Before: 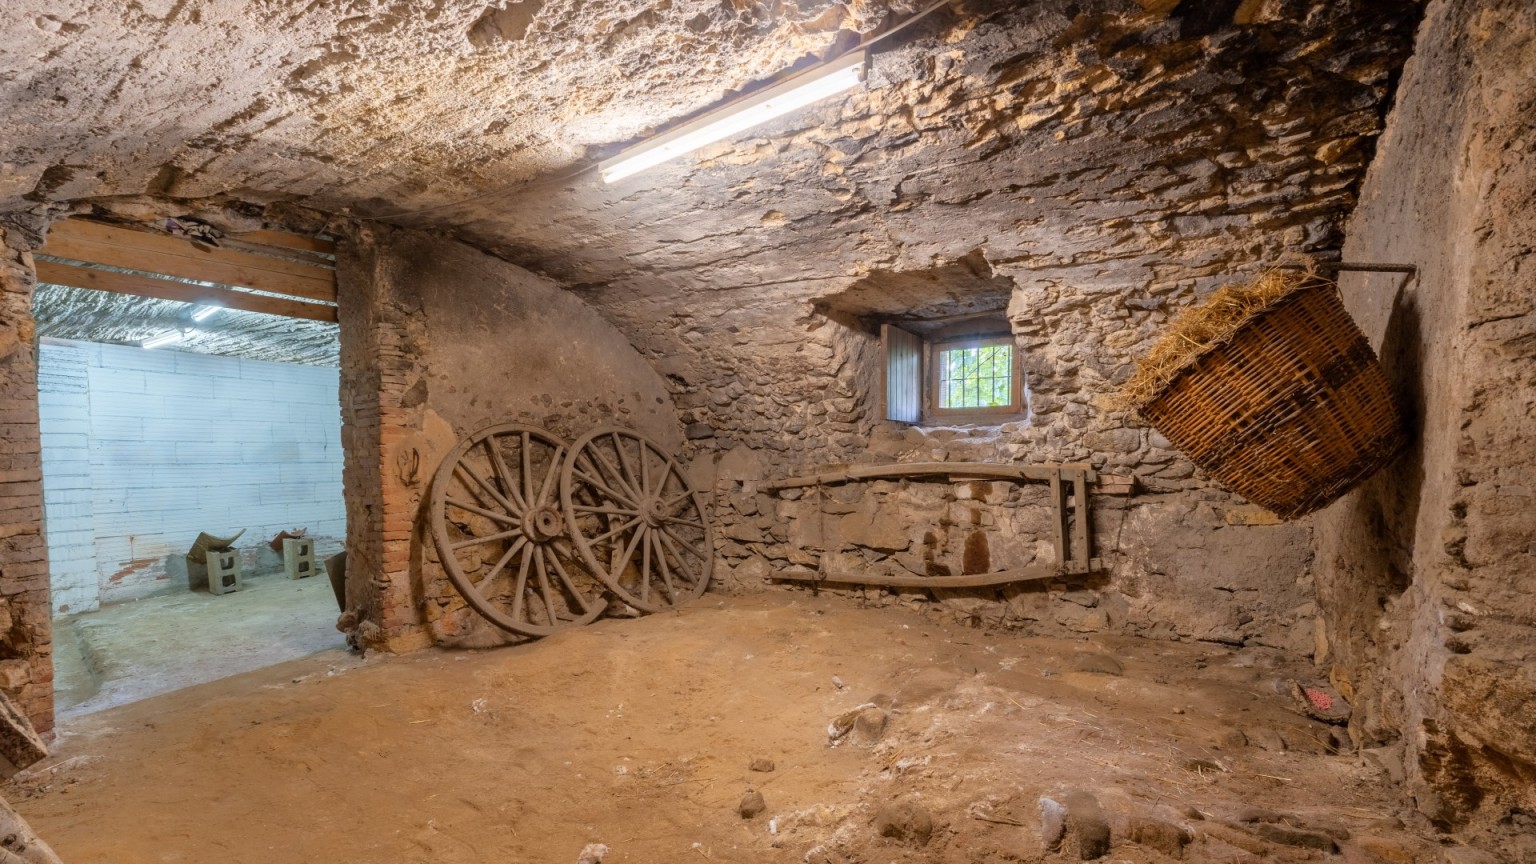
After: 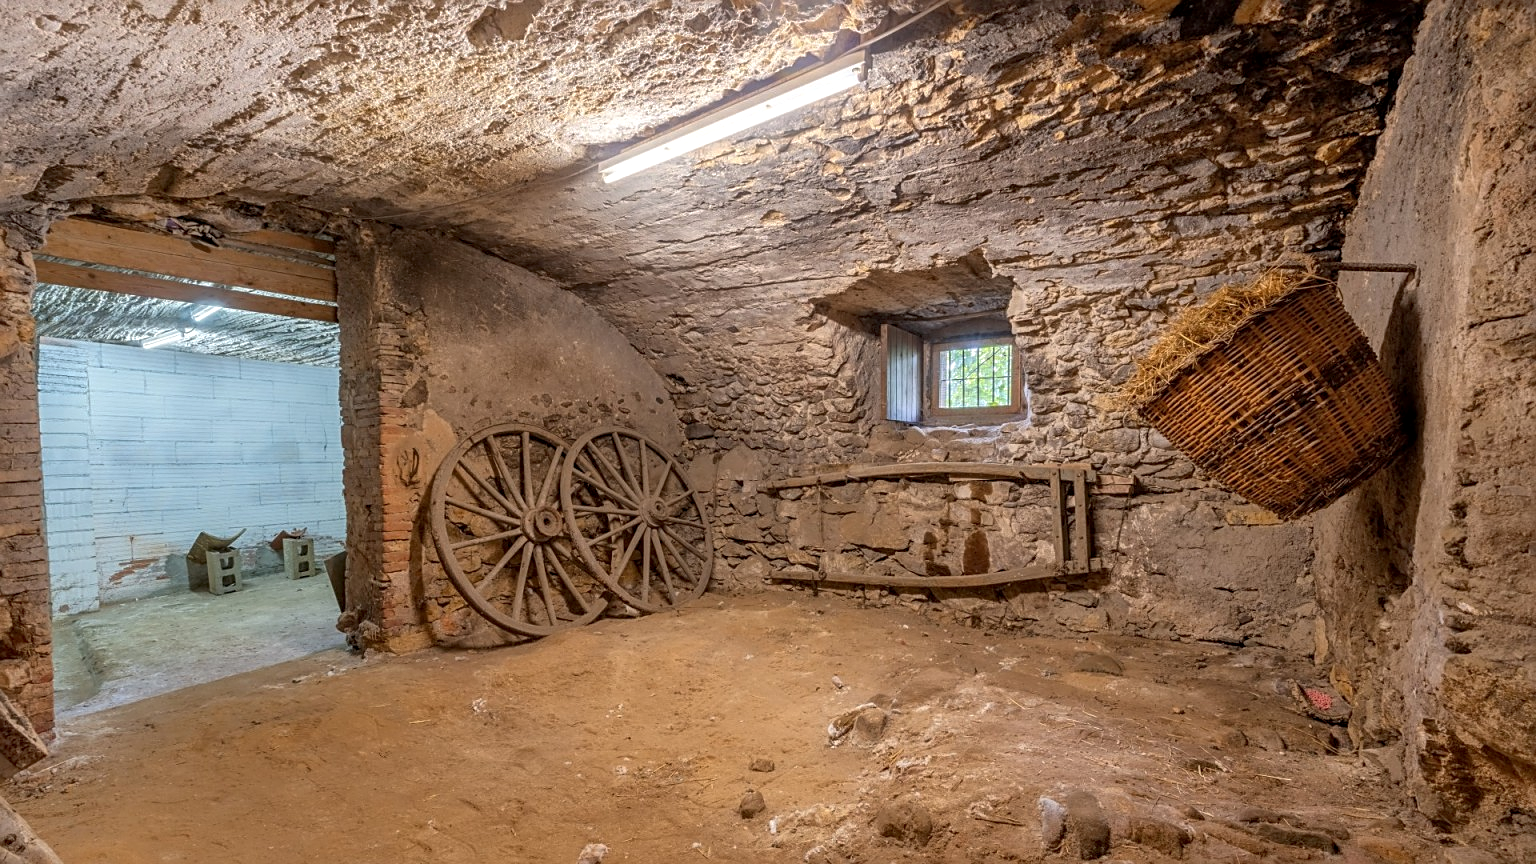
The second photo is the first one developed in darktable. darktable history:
sharpen: amount 0.556
shadows and highlights: on, module defaults
local contrast: on, module defaults
